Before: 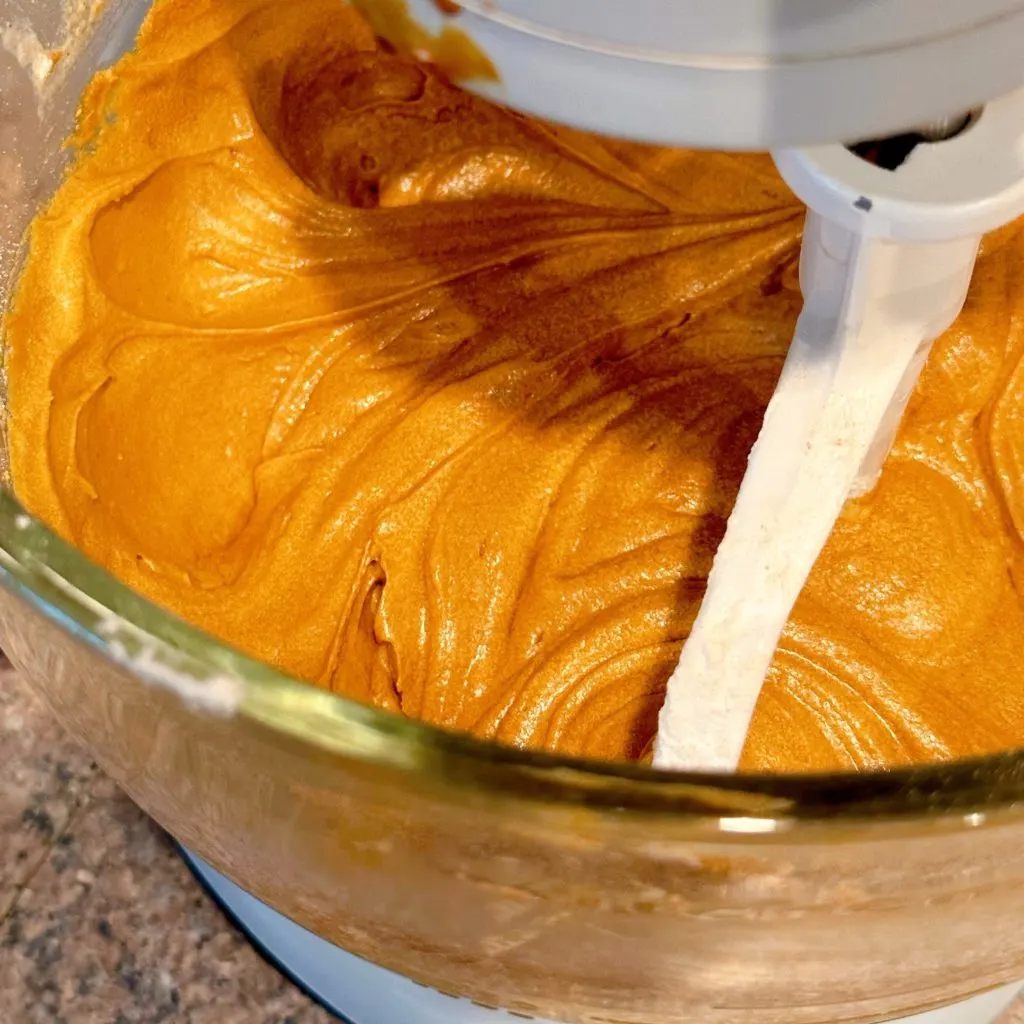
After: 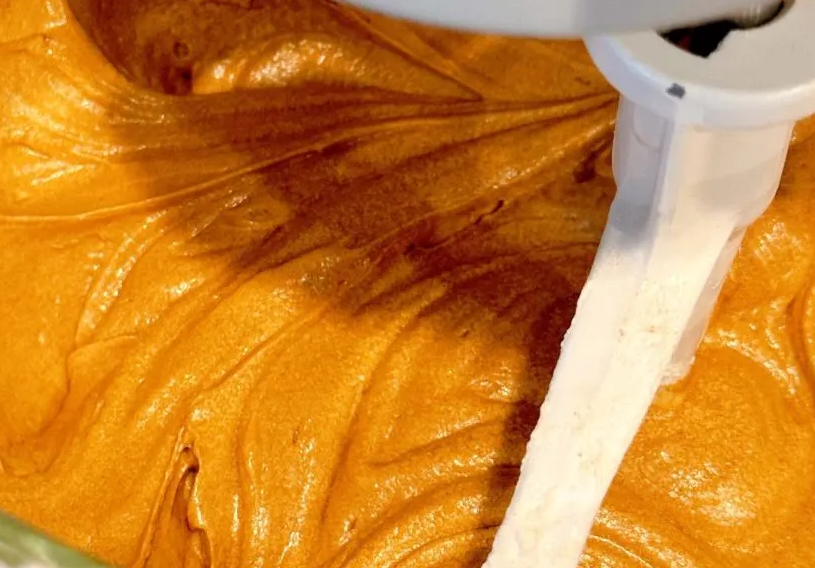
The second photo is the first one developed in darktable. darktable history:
base curve: preserve colors none
crop: left 18.323%, top 11.126%, right 2.036%, bottom 33.319%
